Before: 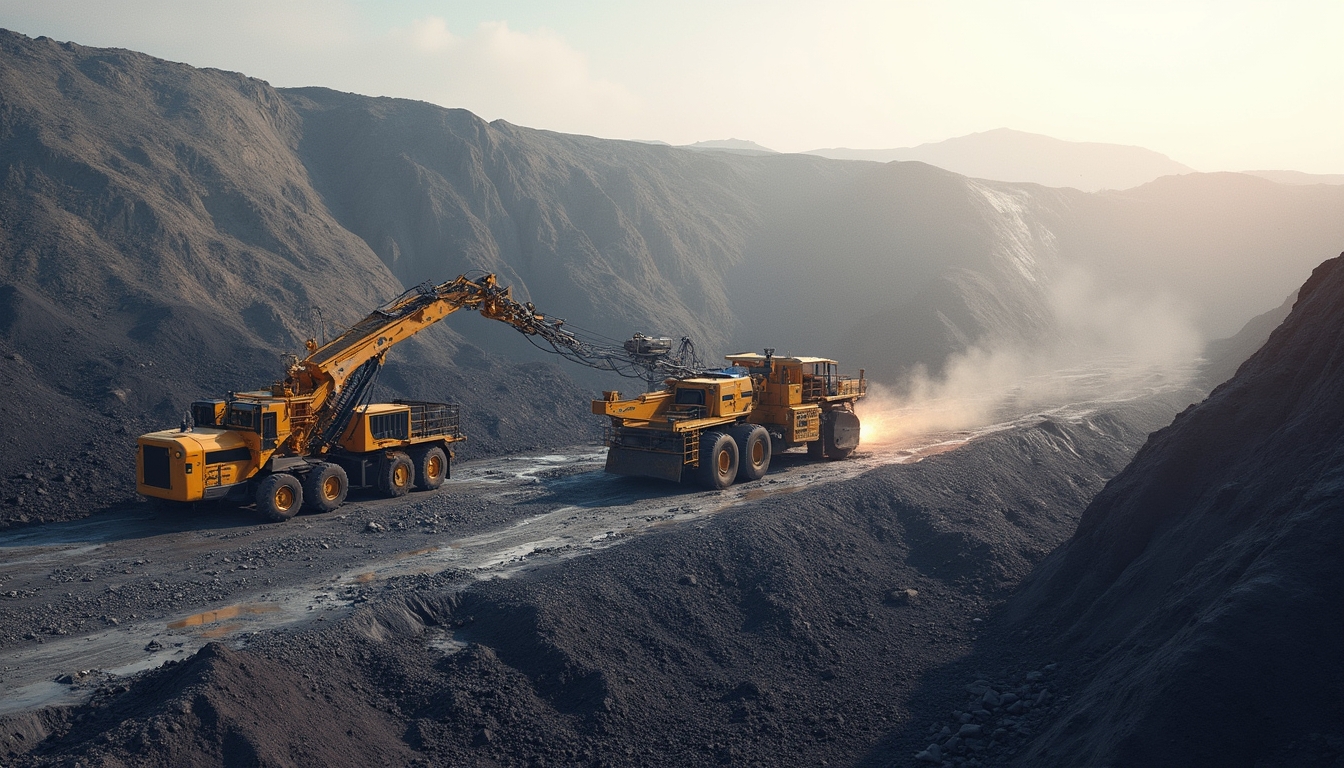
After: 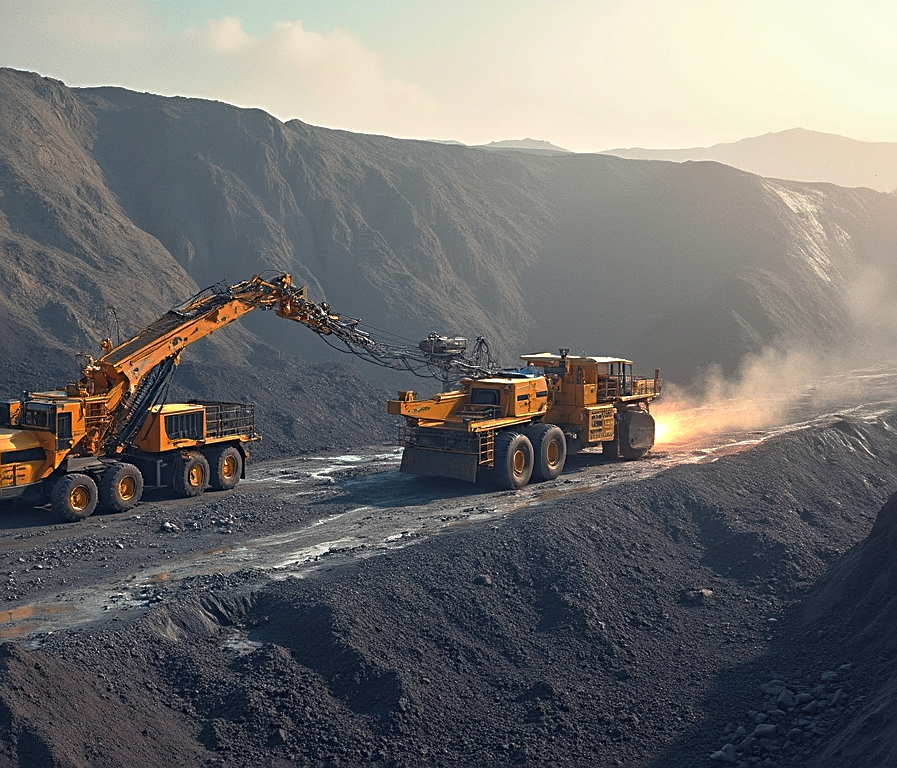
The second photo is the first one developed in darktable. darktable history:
tone equalizer: -8 EV 0.983 EV, -7 EV 0.983 EV, -6 EV 0.989 EV, -5 EV 0.991 EV, -4 EV 0.993 EV, -3 EV 0.736 EV, -2 EV 0.51 EV, -1 EV 0.263 EV, mask exposure compensation -0.486 EV
base curve: curves: ch0 [(0, 0) (0.595, 0.418) (1, 1)], preserve colors none
sharpen: radius 2.787
crop and rotate: left 15.32%, right 17.903%
